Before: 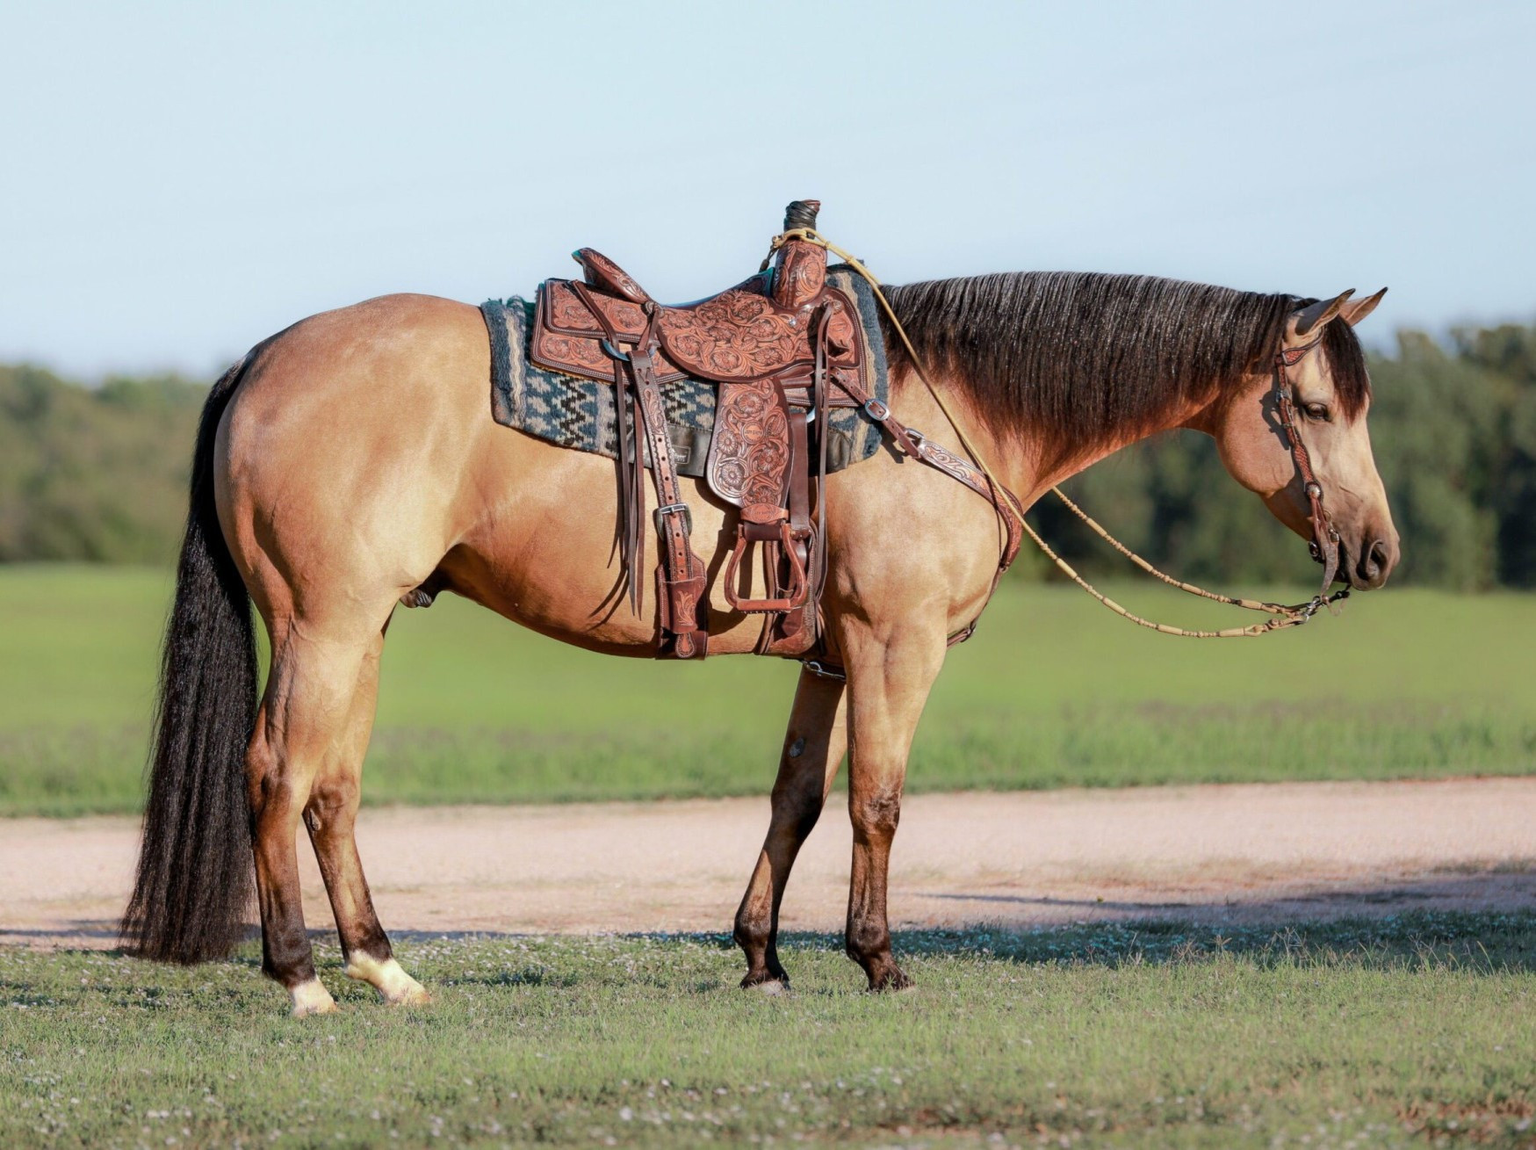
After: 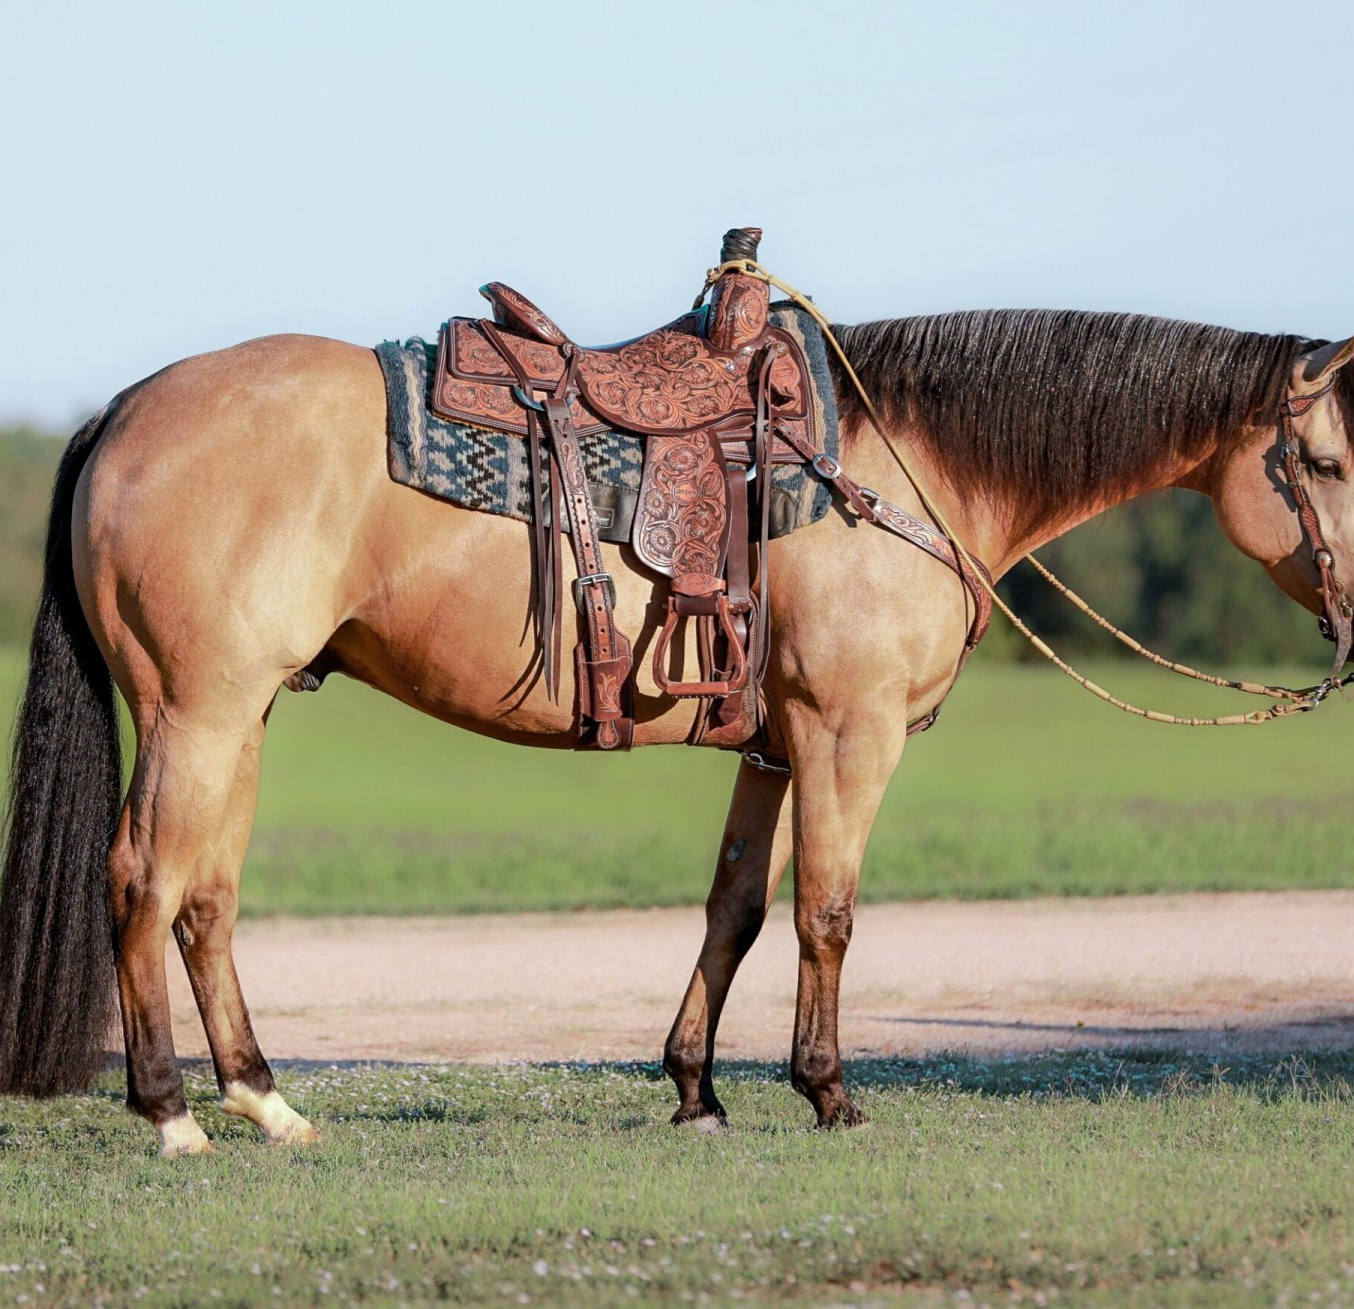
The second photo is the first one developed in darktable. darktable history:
crop: left 9.88%, right 12.664%
sharpen: amount 0.2
